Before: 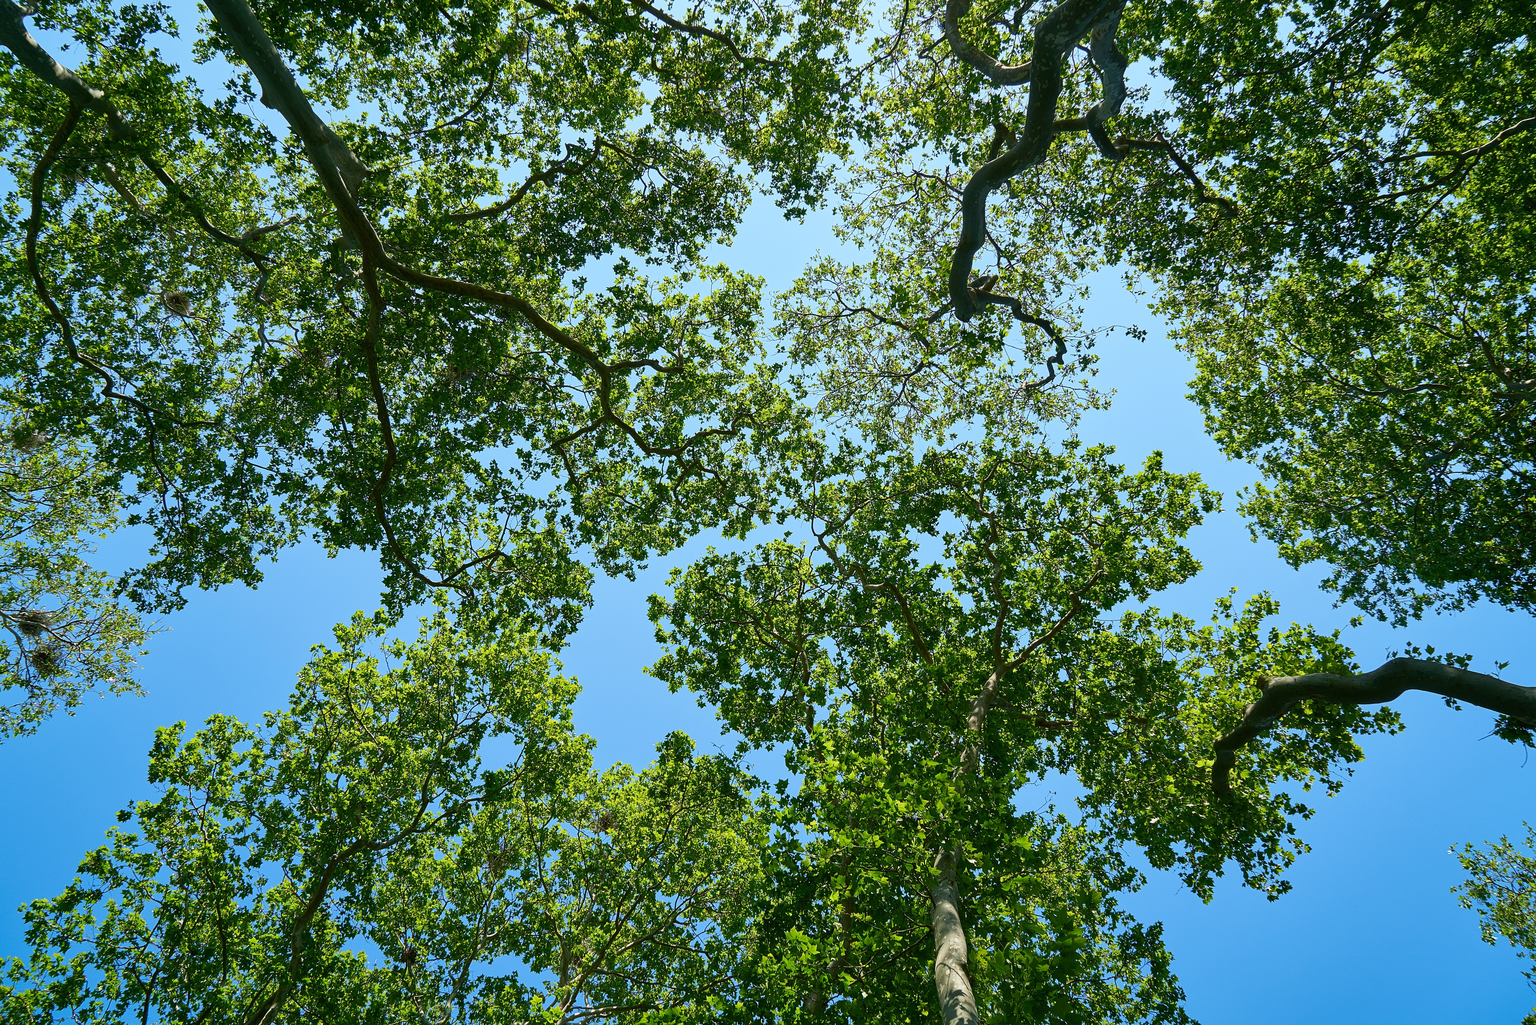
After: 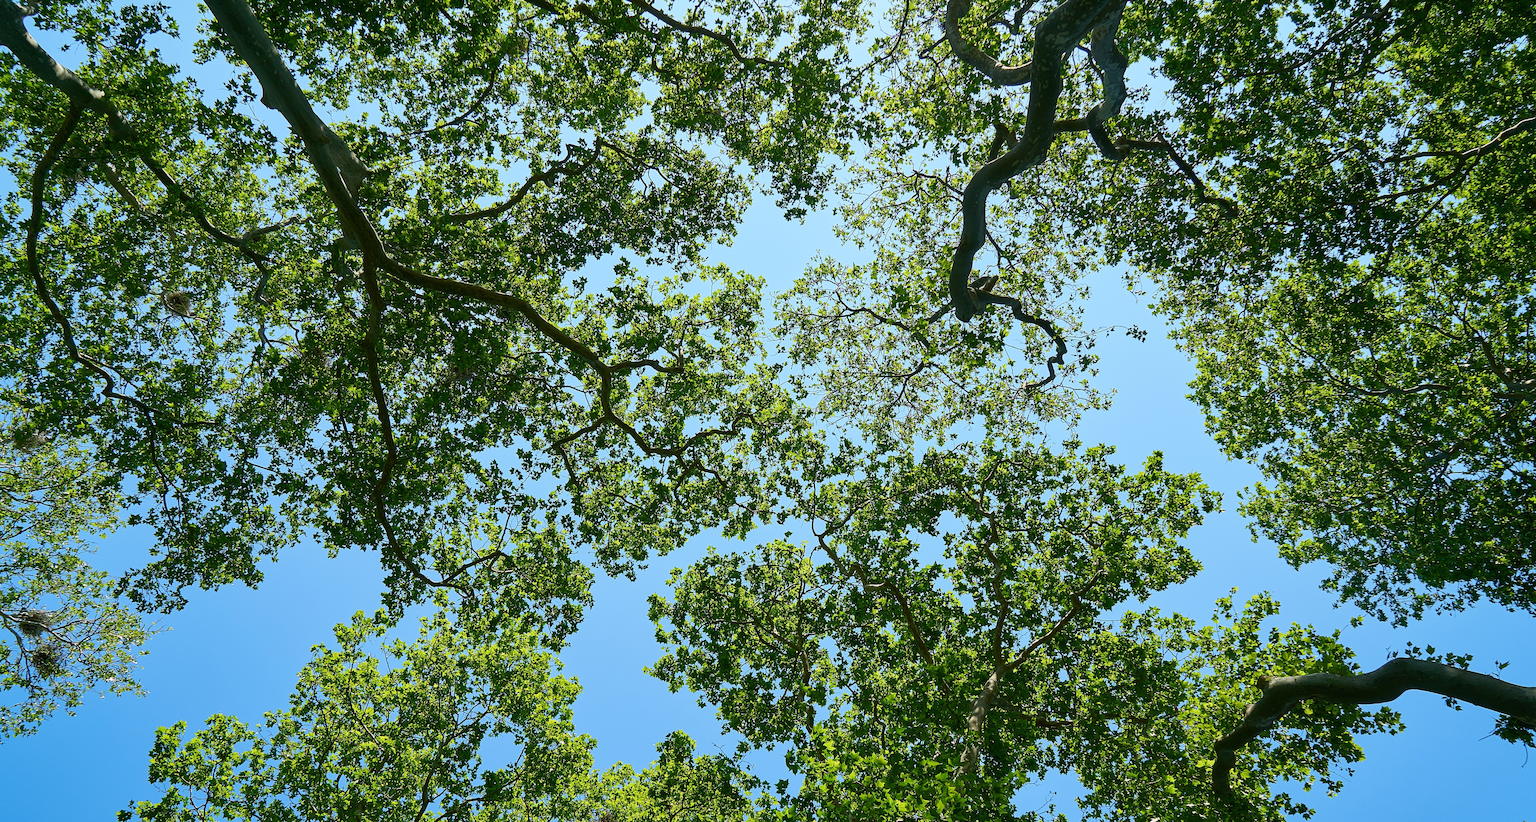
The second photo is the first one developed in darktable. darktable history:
crop: bottom 19.723%
